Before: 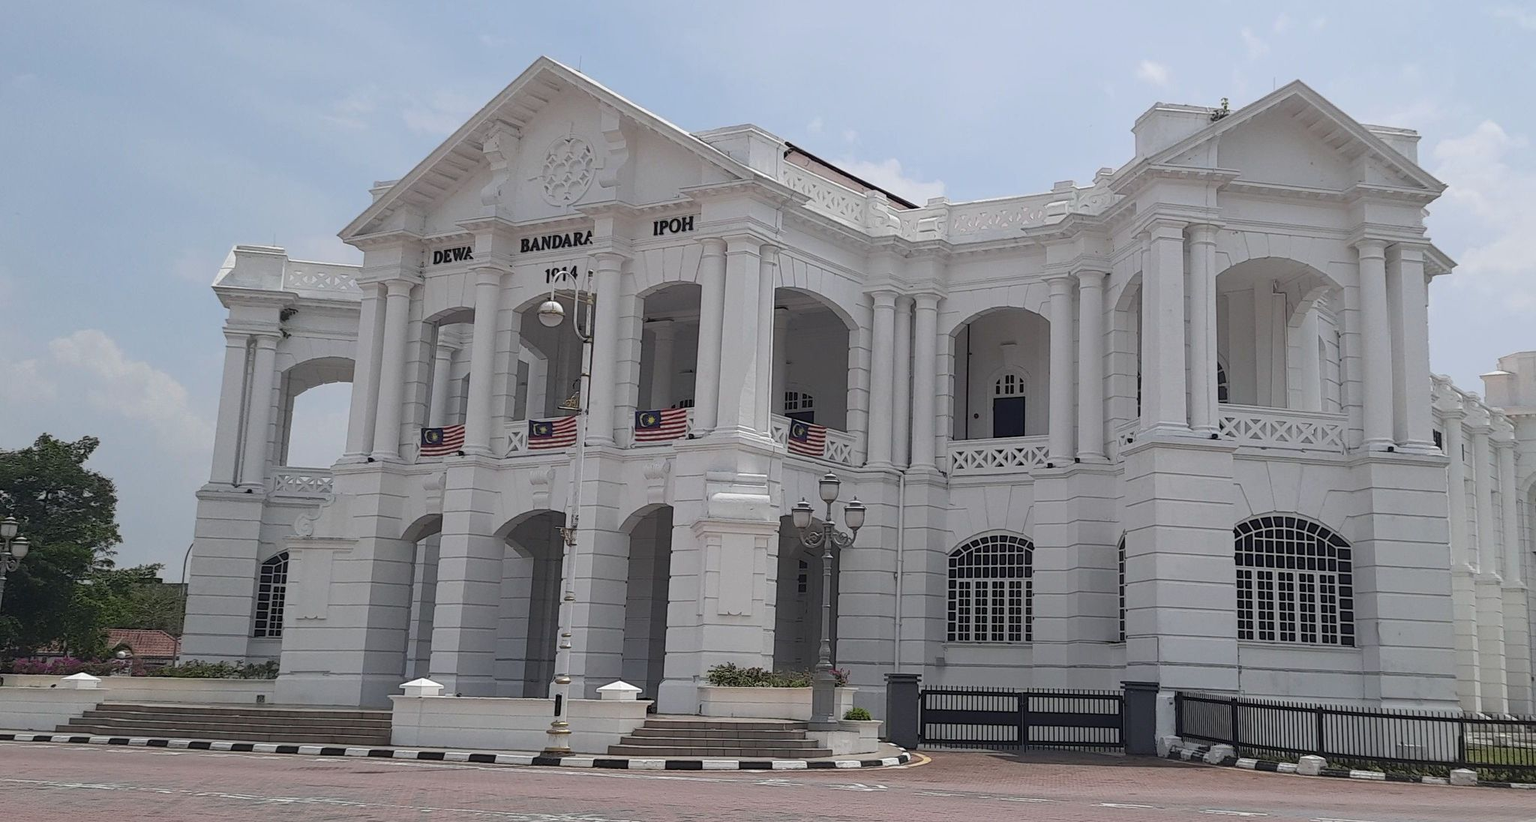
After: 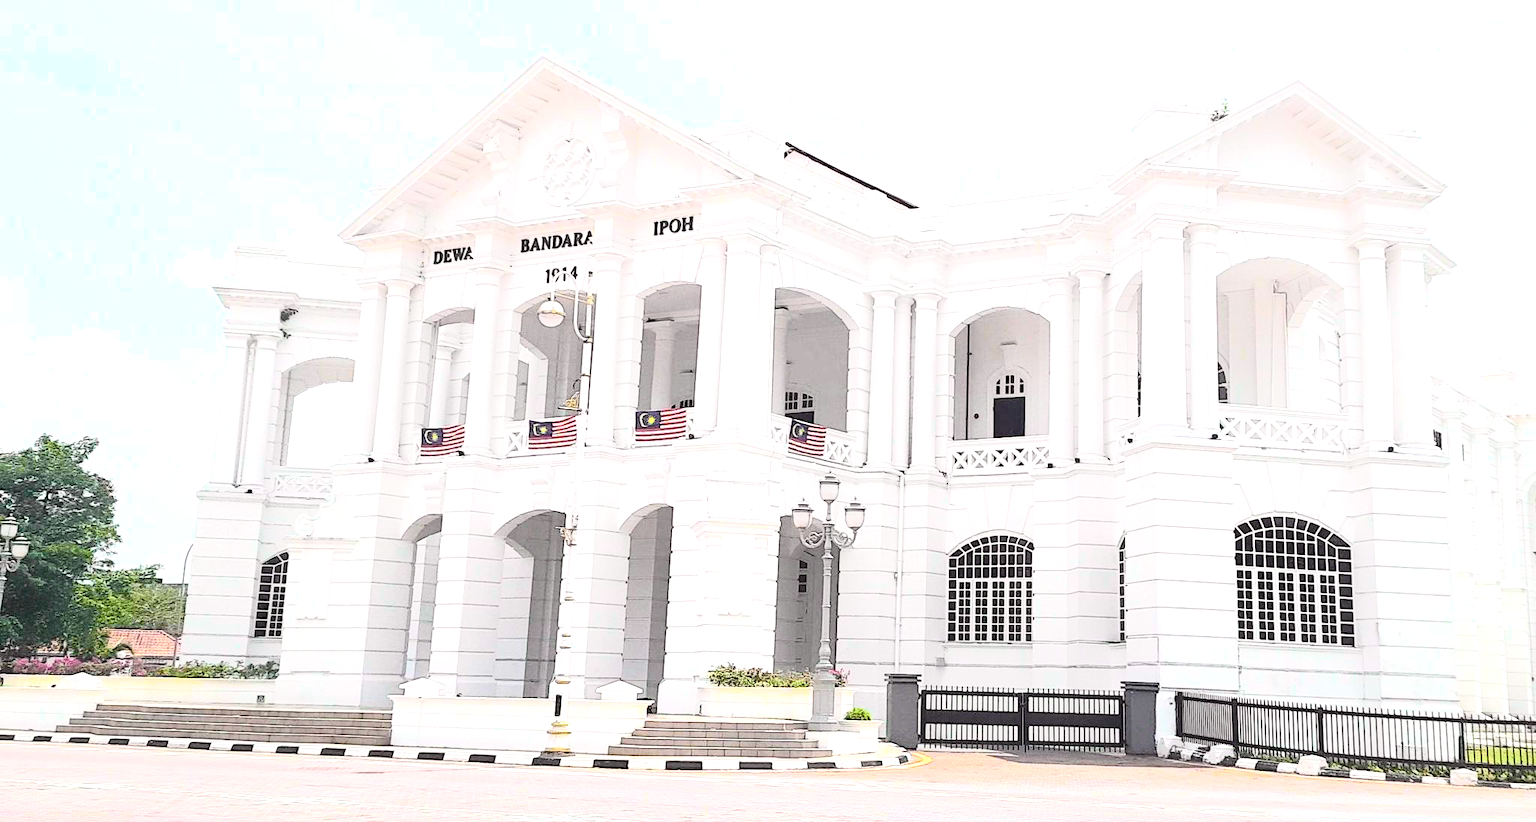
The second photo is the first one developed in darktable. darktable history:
exposure: black level correction 0, exposure 2.088 EV, compensate exposure bias true, compensate highlight preservation false
tone curve: curves: ch0 [(0, 0.022) (0.177, 0.086) (0.392, 0.438) (0.704, 0.844) (0.858, 0.938) (1, 0.981)]; ch1 [(0, 0) (0.402, 0.36) (0.476, 0.456) (0.498, 0.501) (0.518, 0.521) (0.58, 0.598) (0.619, 0.65) (0.692, 0.737) (1, 1)]; ch2 [(0, 0) (0.415, 0.438) (0.483, 0.499) (0.503, 0.507) (0.526, 0.537) (0.563, 0.624) (0.626, 0.714) (0.699, 0.753) (0.997, 0.858)], color space Lab, independent channels
